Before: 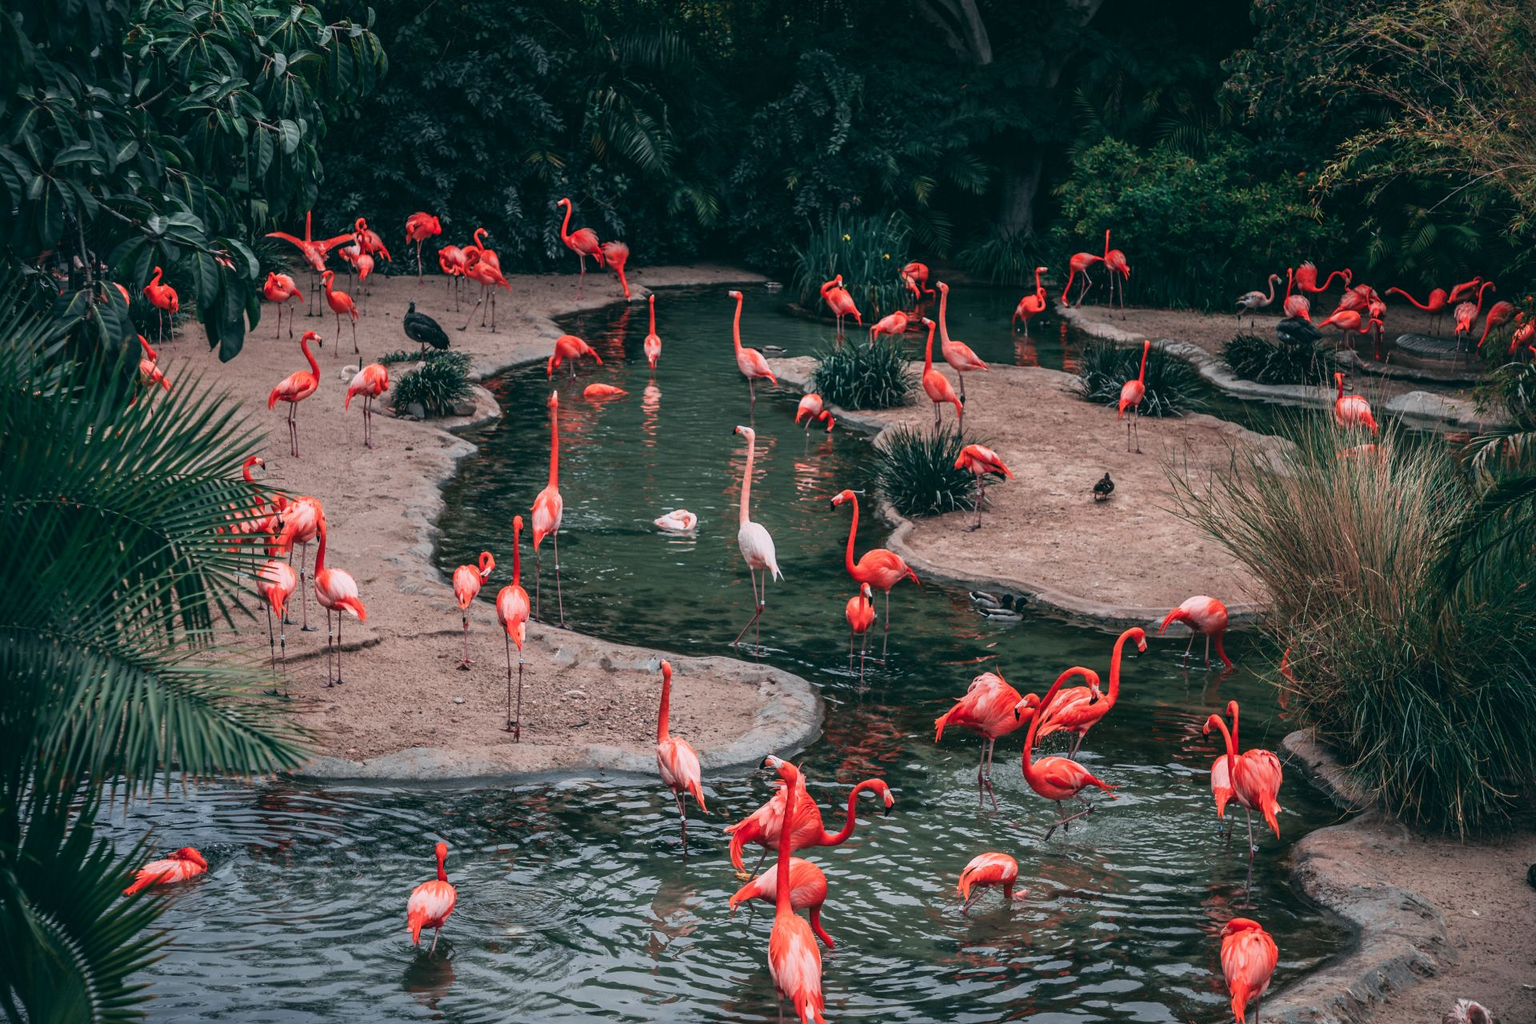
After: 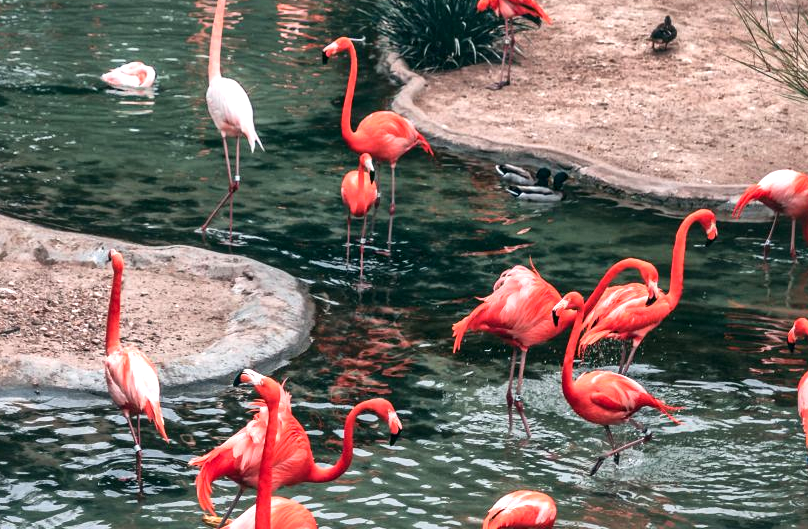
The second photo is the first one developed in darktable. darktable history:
exposure: exposure 0.635 EV, compensate highlight preservation false
local contrast: mode bilateral grid, contrast 21, coarseness 49, detail 171%, midtone range 0.2
crop: left 37.302%, top 44.934%, right 20.583%, bottom 13.701%
